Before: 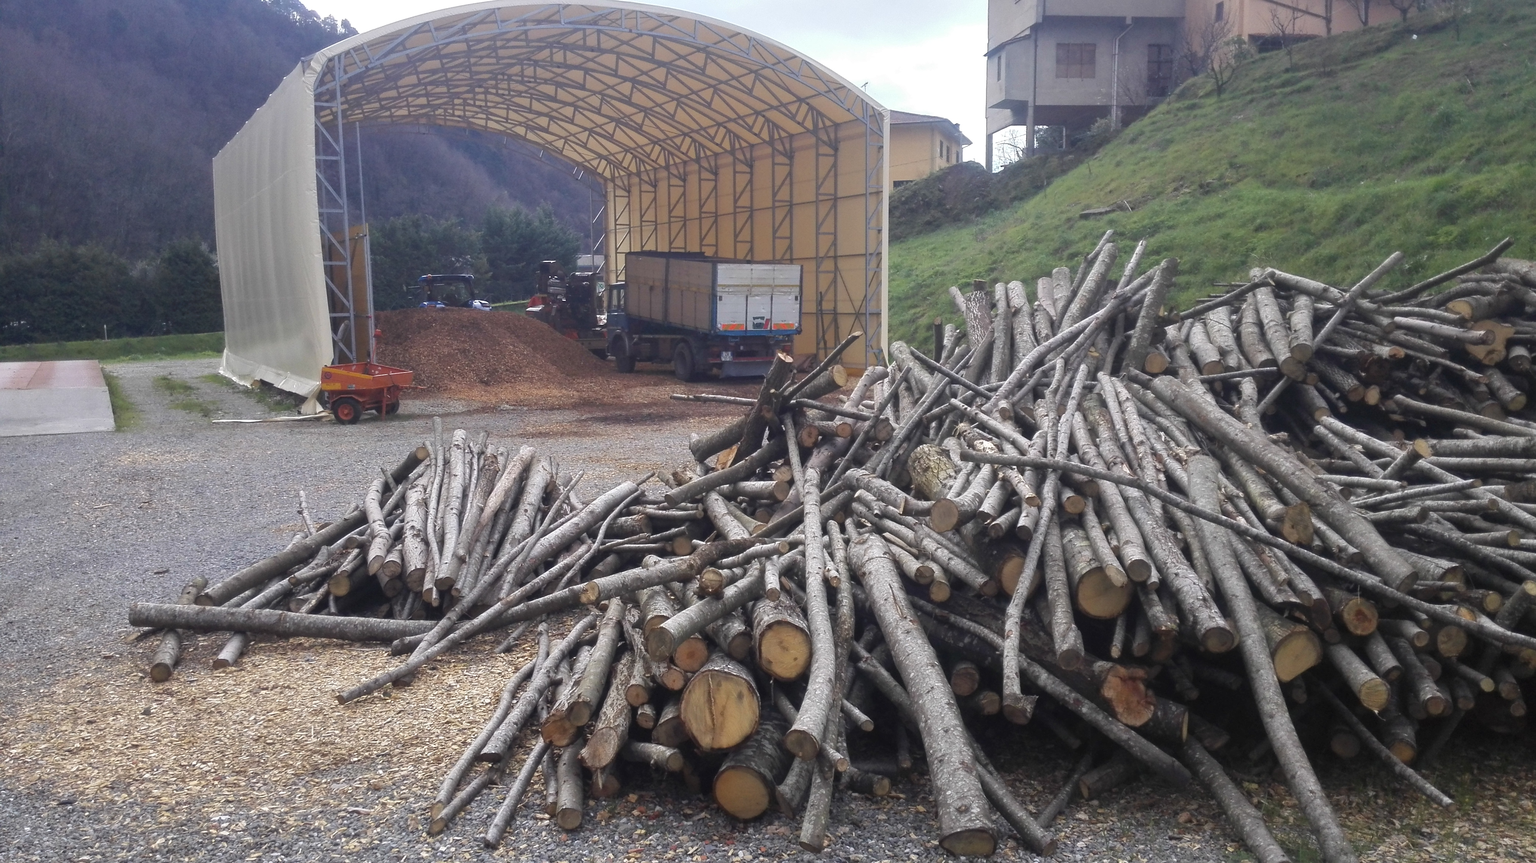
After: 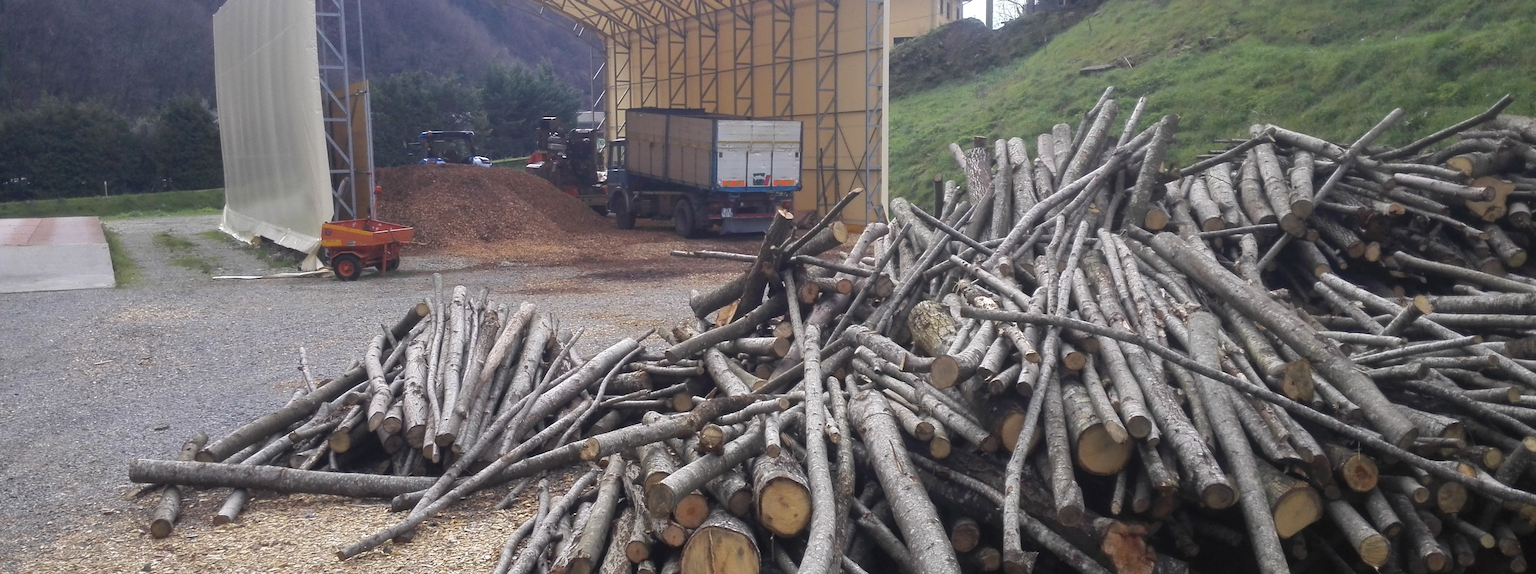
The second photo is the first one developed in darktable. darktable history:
crop: top 16.687%, bottom 16.677%
